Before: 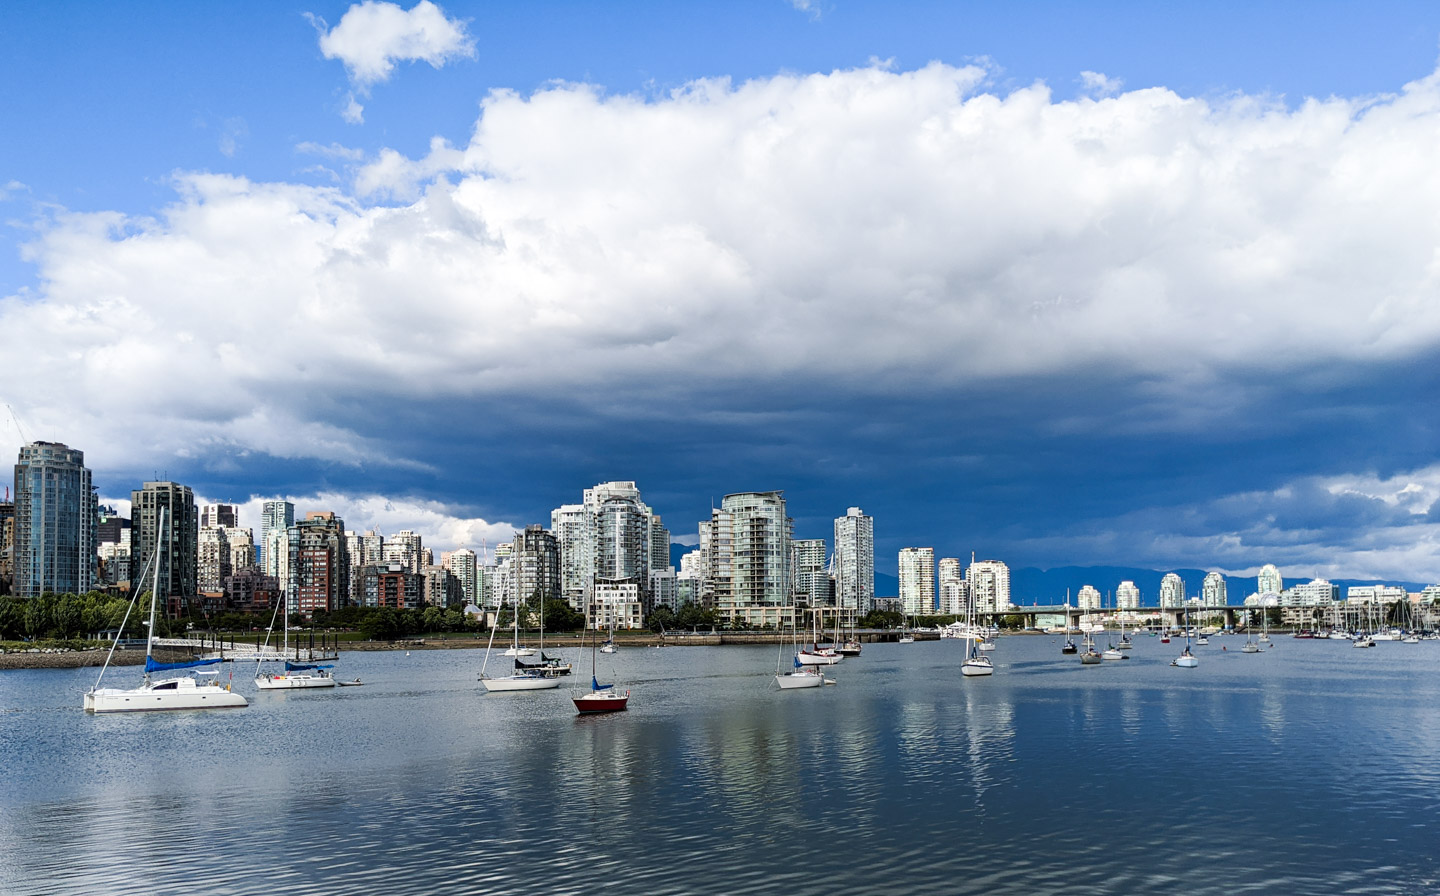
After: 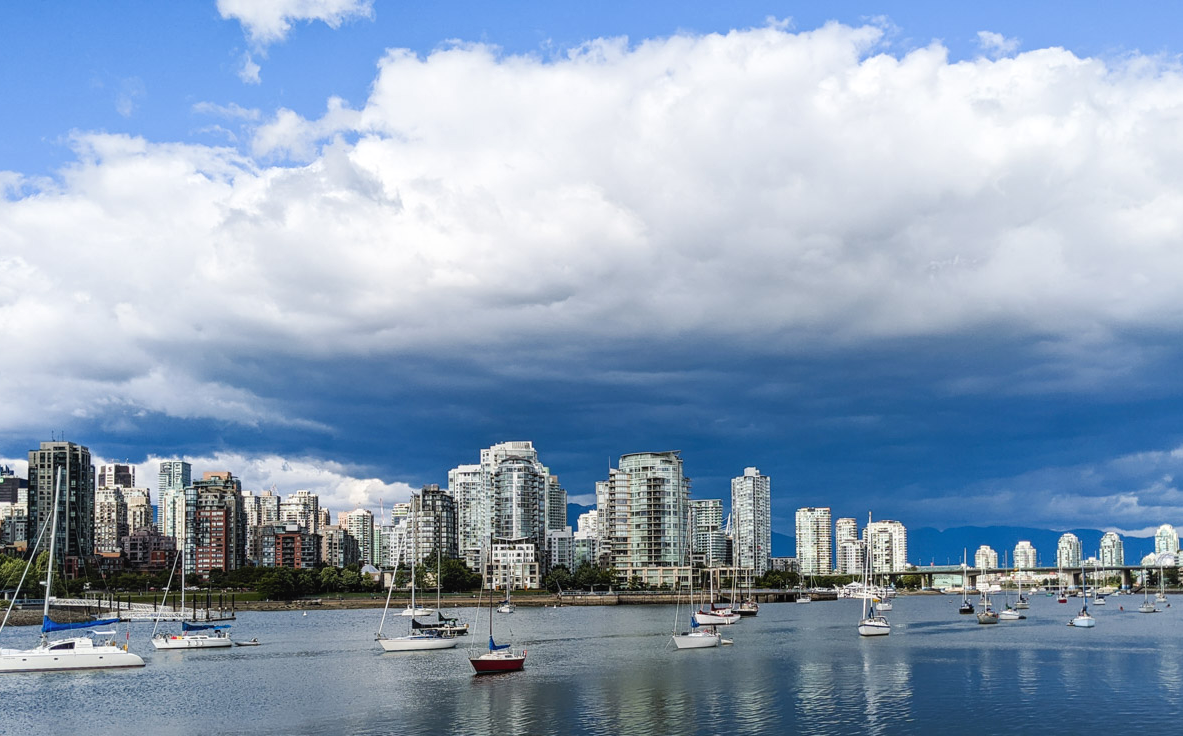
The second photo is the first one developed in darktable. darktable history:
crop and rotate: left 7.196%, top 4.574%, right 10.605%, bottom 13.178%
local contrast: detail 110%
